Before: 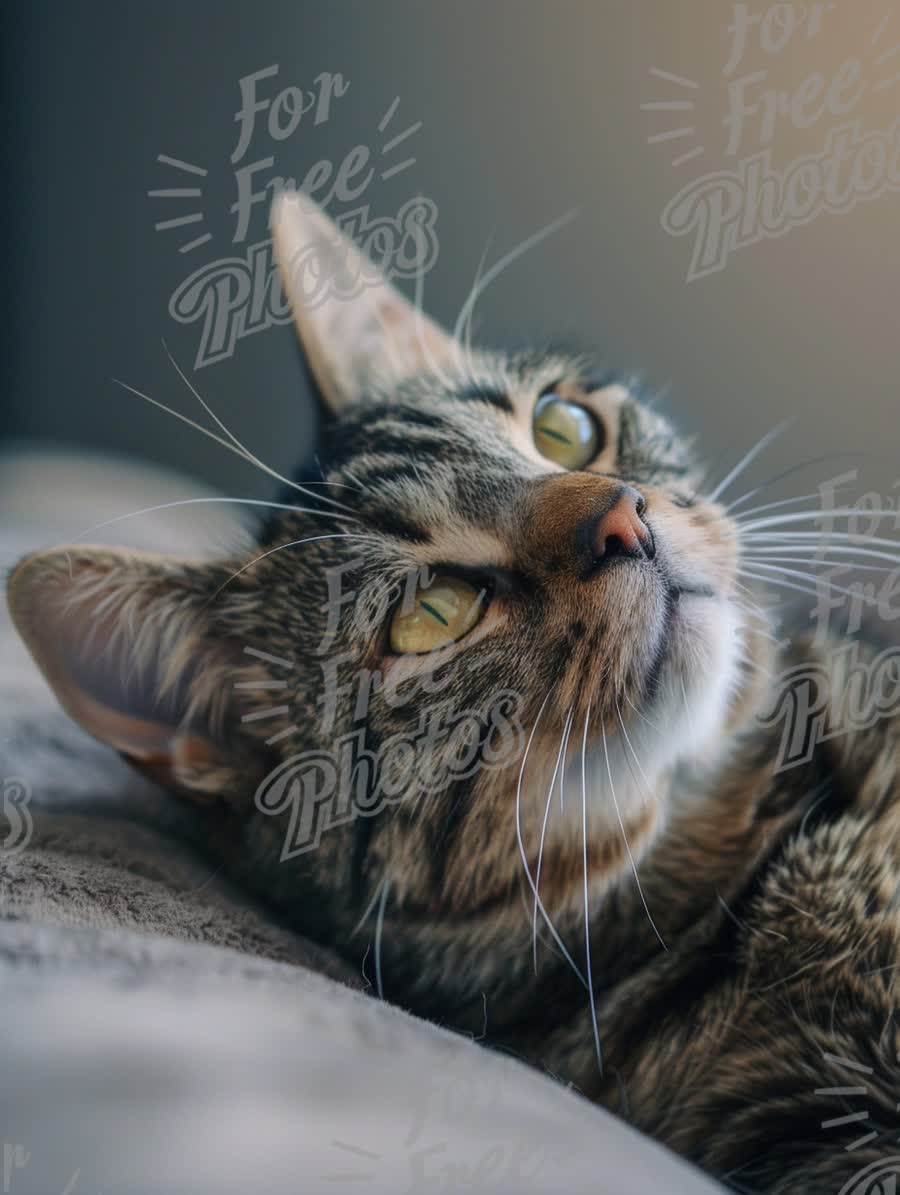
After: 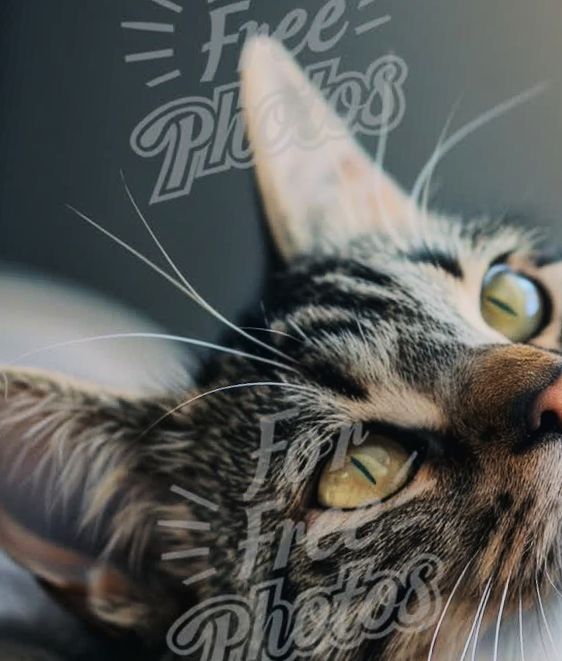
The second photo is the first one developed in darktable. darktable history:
tone curve: curves: ch0 [(0, 0.017) (0.091, 0.04) (0.296, 0.276) (0.439, 0.482) (0.64, 0.729) (0.785, 0.817) (0.995, 0.917)]; ch1 [(0, 0) (0.384, 0.365) (0.463, 0.447) (0.486, 0.474) (0.503, 0.497) (0.526, 0.52) (0.555, 0.564) (0.578, 0.589) (0.638, 0.66) (0.766, 0.773) (1, 1)]; ch2 [(0, 0) (0.374, 0.344) (0.446, 0.443) (0.501, 0.509) (0.528, 0.522) (0.569, 0.593) (0.61, 0.646) (0.666, 0.688) (1, 1)], color space Lab, linked channels, preserve colors none
crop and rotate: angle -5.76°, left 2.262%, top 6.97%, right 27.172%, bottom 30.617%
